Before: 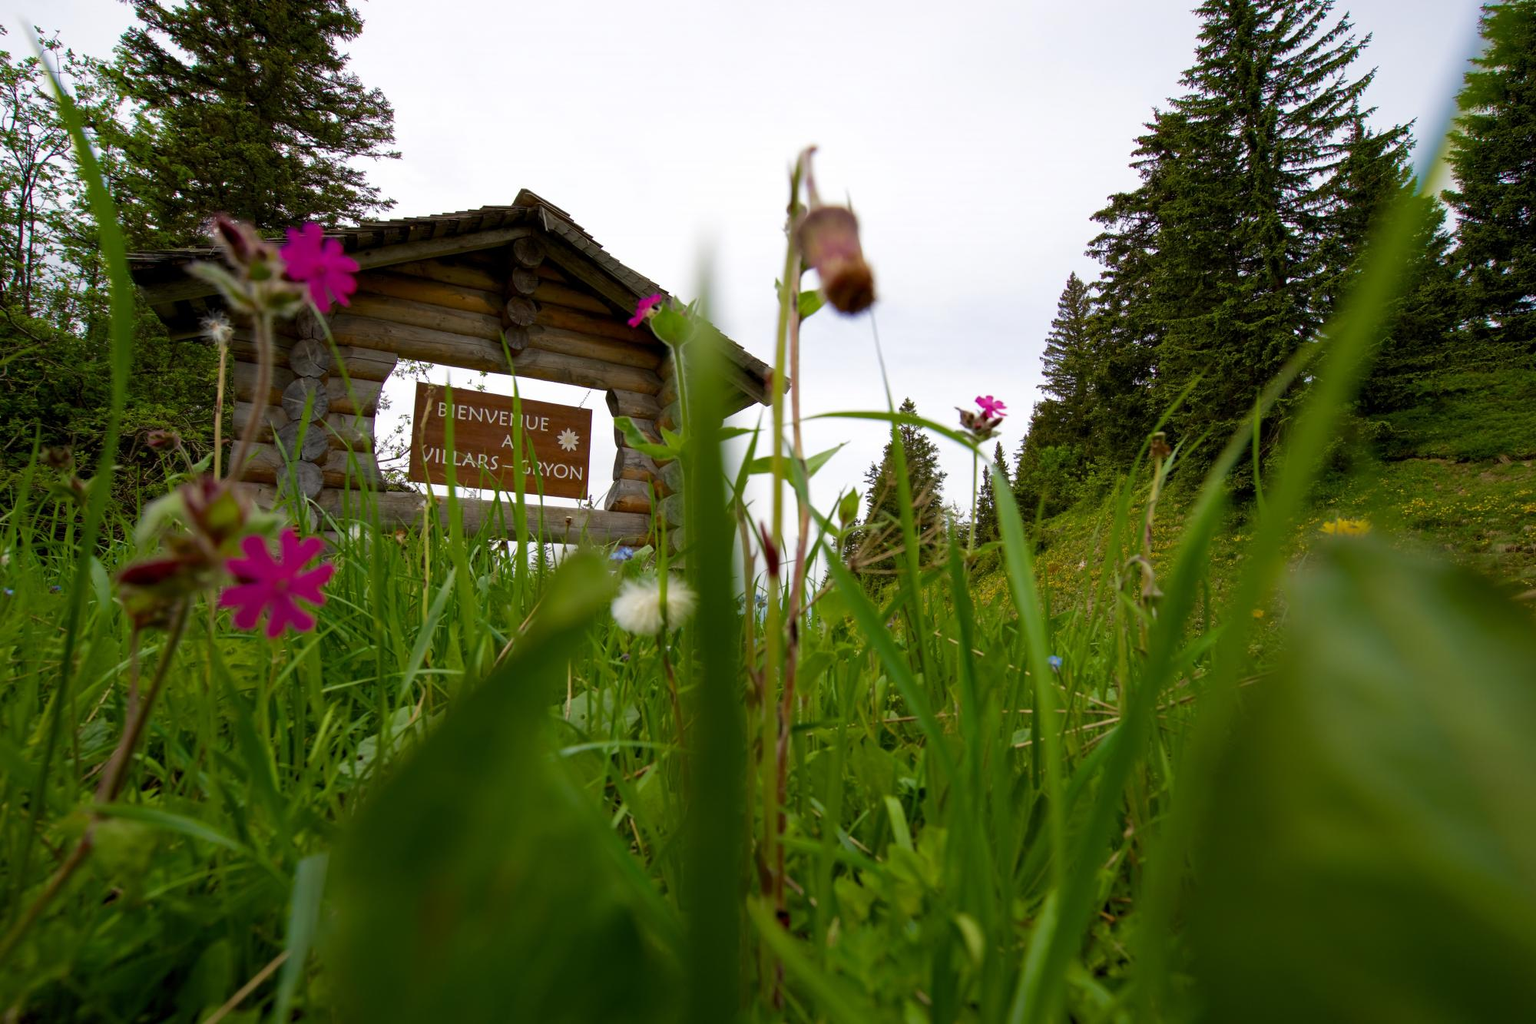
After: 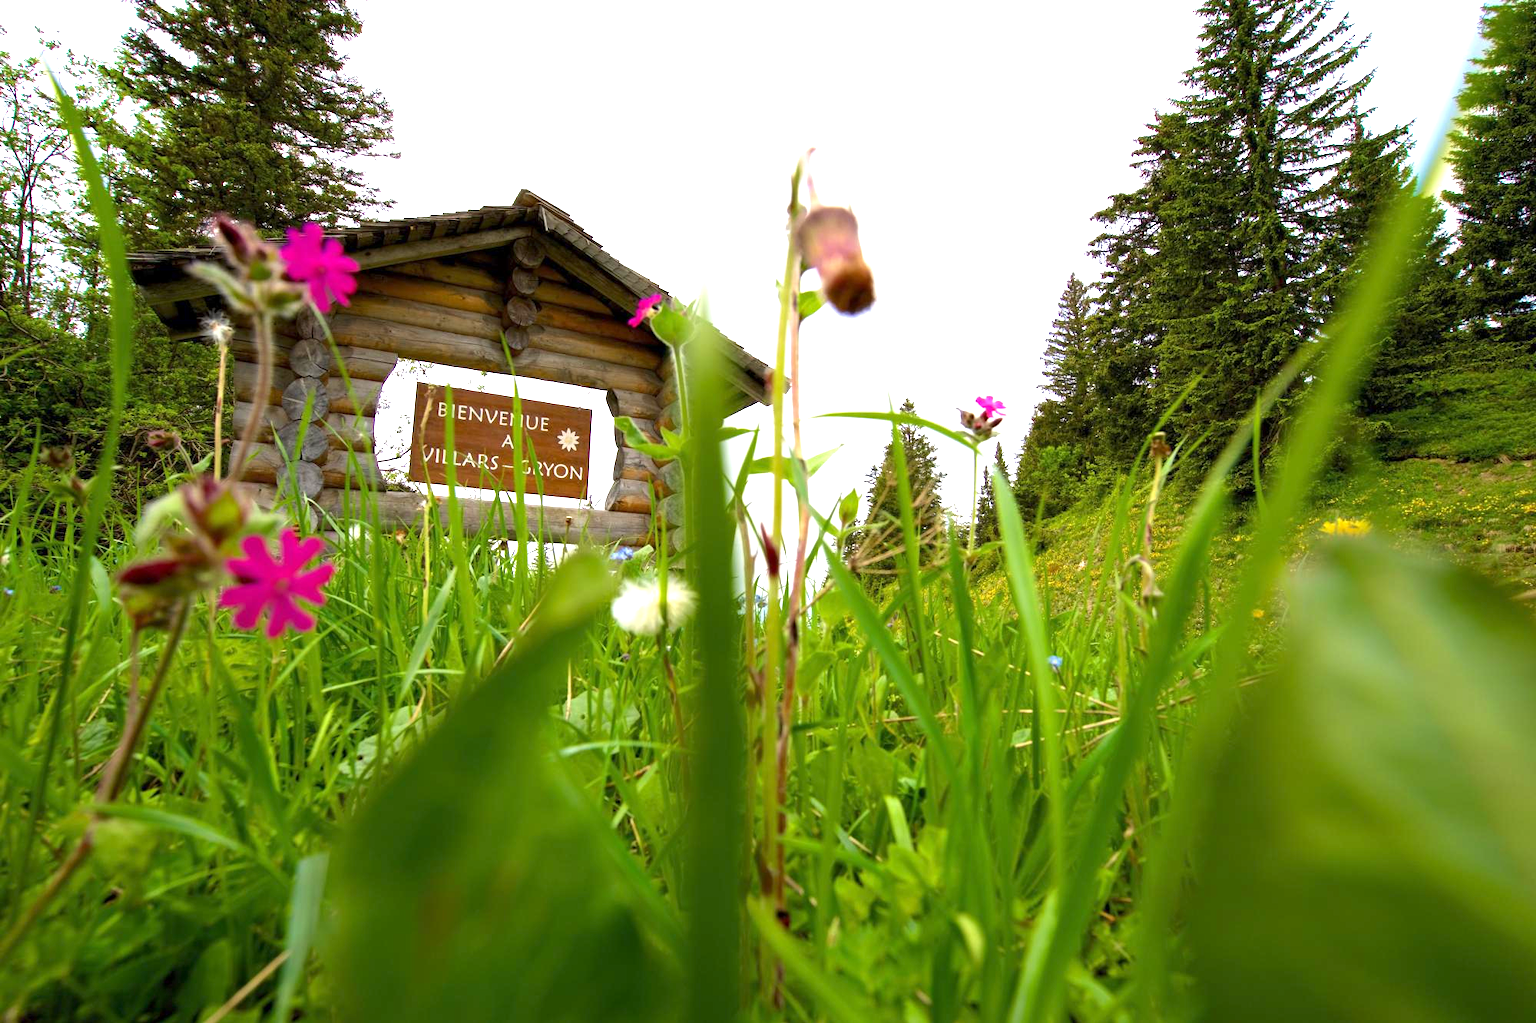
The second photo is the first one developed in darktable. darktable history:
exposure: exposure 1.484 EV, compensate highlight preservation false
